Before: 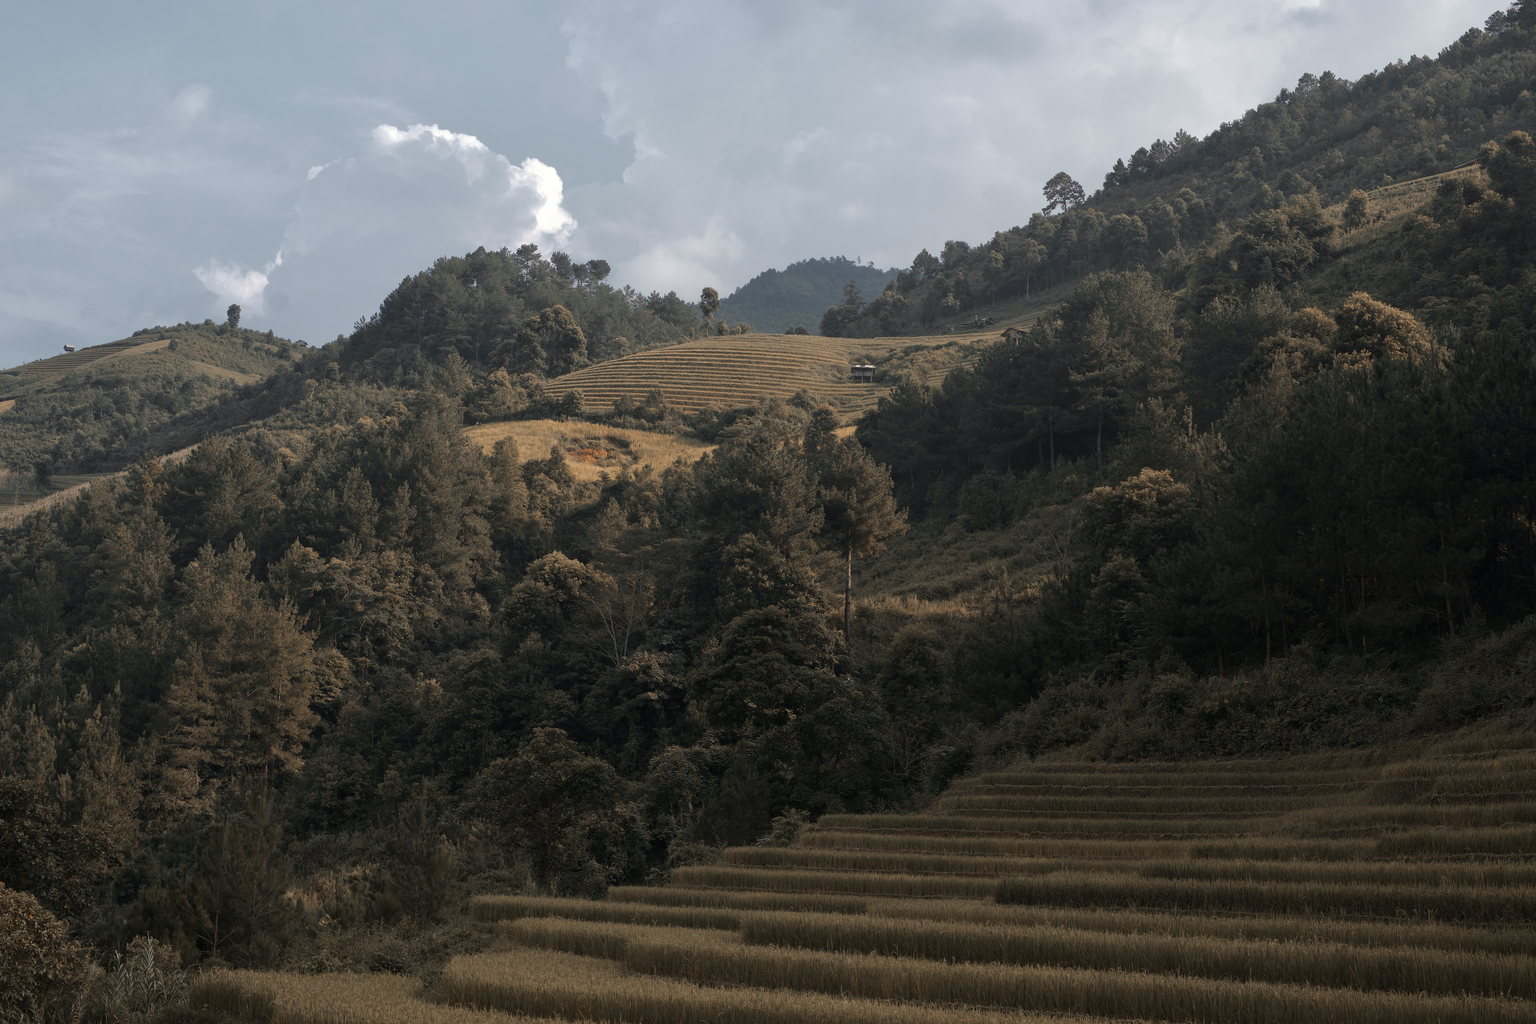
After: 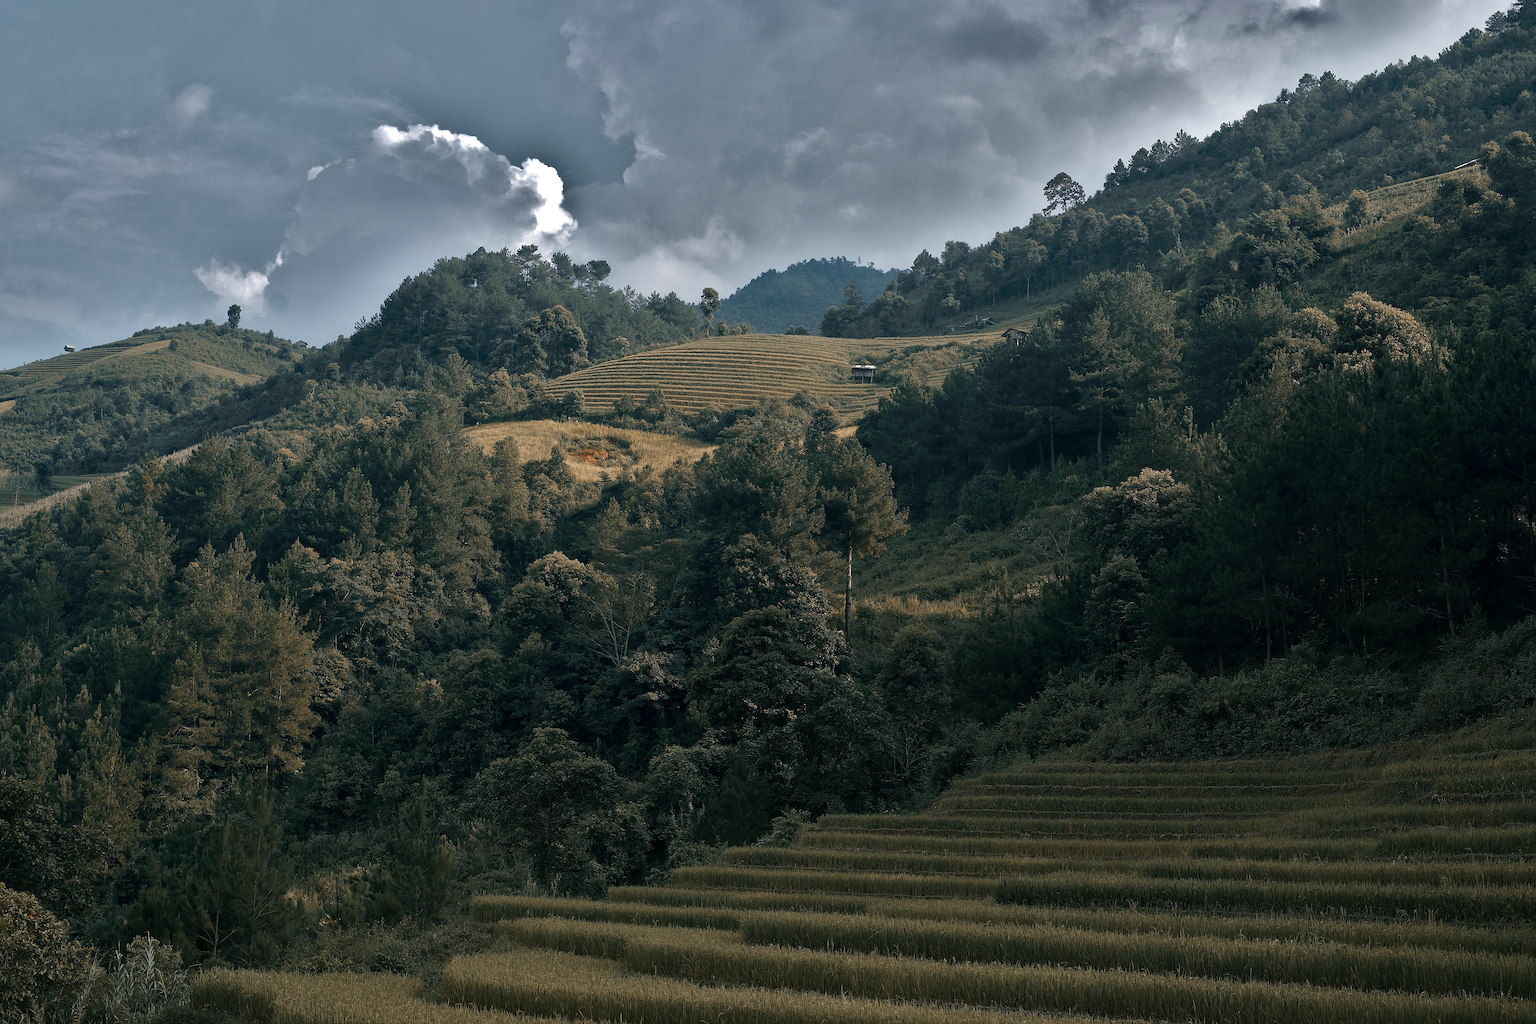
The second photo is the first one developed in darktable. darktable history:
sharpen: radius 1.396, amount 1.263, threshold 0.808
color balance rgb: power › luminance -8.007%, power › chroma 1.12%, power › hue 217.94°, perceptual saturation grading › global saturation 25.283%, perceptual saturation grading › highlights -50.092%, perceptual saturation grading › shadows 30.473%, perceptual brilliance grading › global brilliance 9.82%, global vibrance 16.334%, saturation formula JzAzBz (2021)
shadows and highlights: shadows 20.79, highlights -82.85, soften with gaussian
